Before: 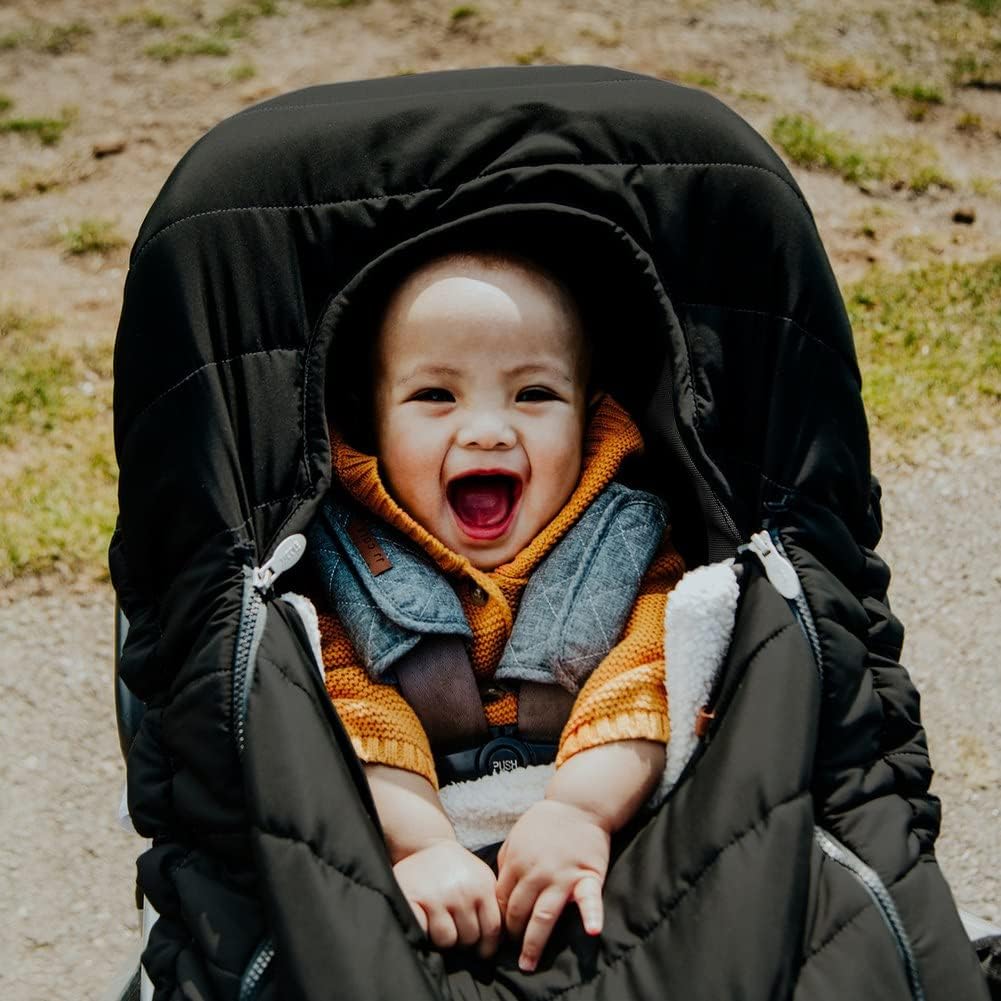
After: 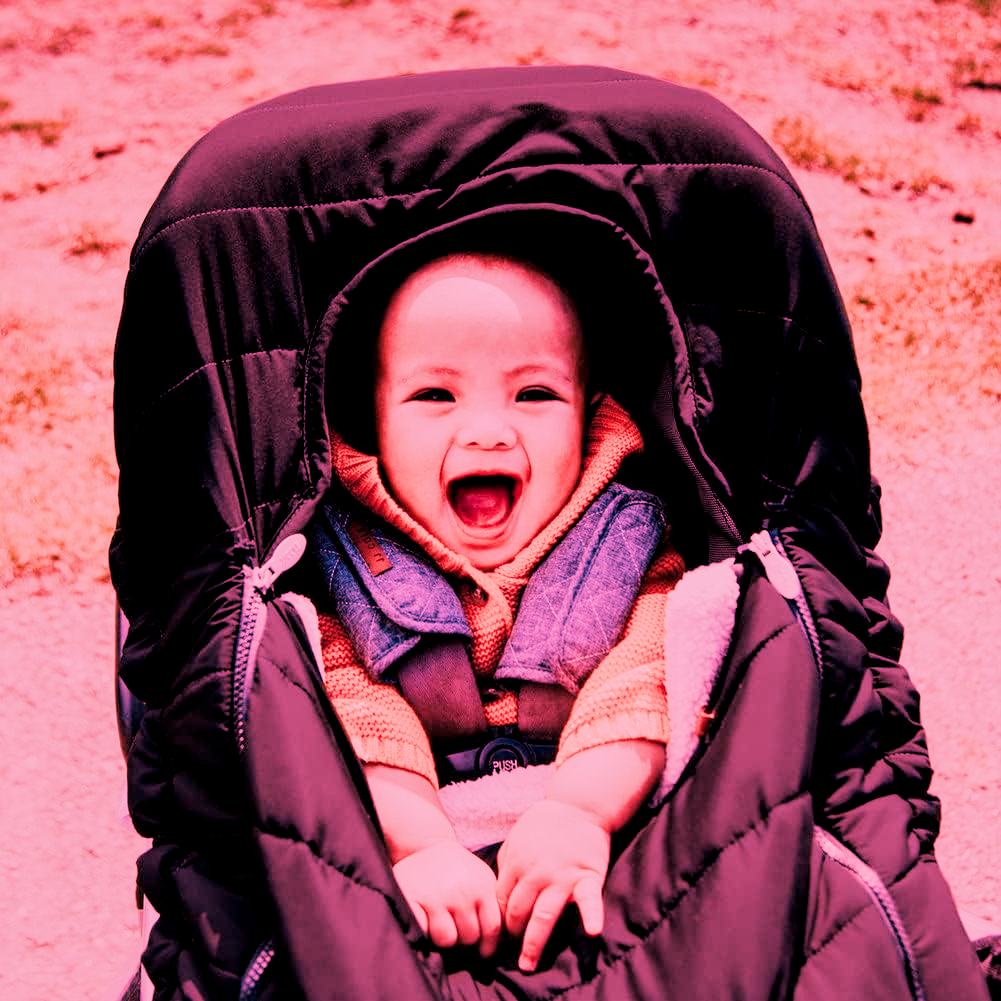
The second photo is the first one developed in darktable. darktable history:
white balance: red 2.672, blue 1.347
filmic rgb "scene-referred default": black relative exposure -7.65 EV, white relative exposure 4.56 EV, hardness 3.61
color balance: mode lift, gamma, gain (sRGB)
color calibration: illuminant custom, x 0.39, y 0.405, temperature 3927.1 K
local contrast: highlights 100%, shadows 100%, detail 120%, midtone range 0.2
color zones: curves: ch0 [(0, 0.613) (0.01, 0.613) (0.245, 0.448) (0.498, 0.529) (0.642, 0.665) (0.879, 0.777) (0.99, 0.613)]; ch1 [(0.198, 0.374) (0.75, 0.5)], mix -121.96%
color balance rgb "1": shadows lift › hue 87.51°, highlights gain › chroma 4.8%, highlights gain › hue 63.14°, global offset › chroma 0.06%, global offset › hue 102.71°, linear chroma grading › global chroma 0.5%
